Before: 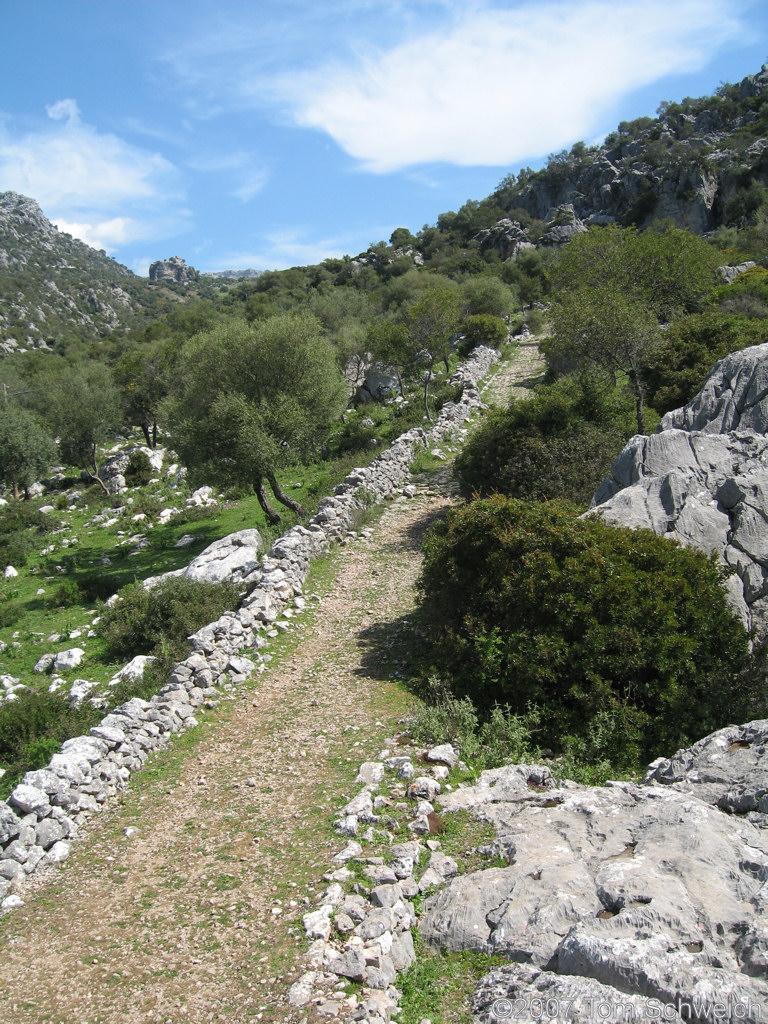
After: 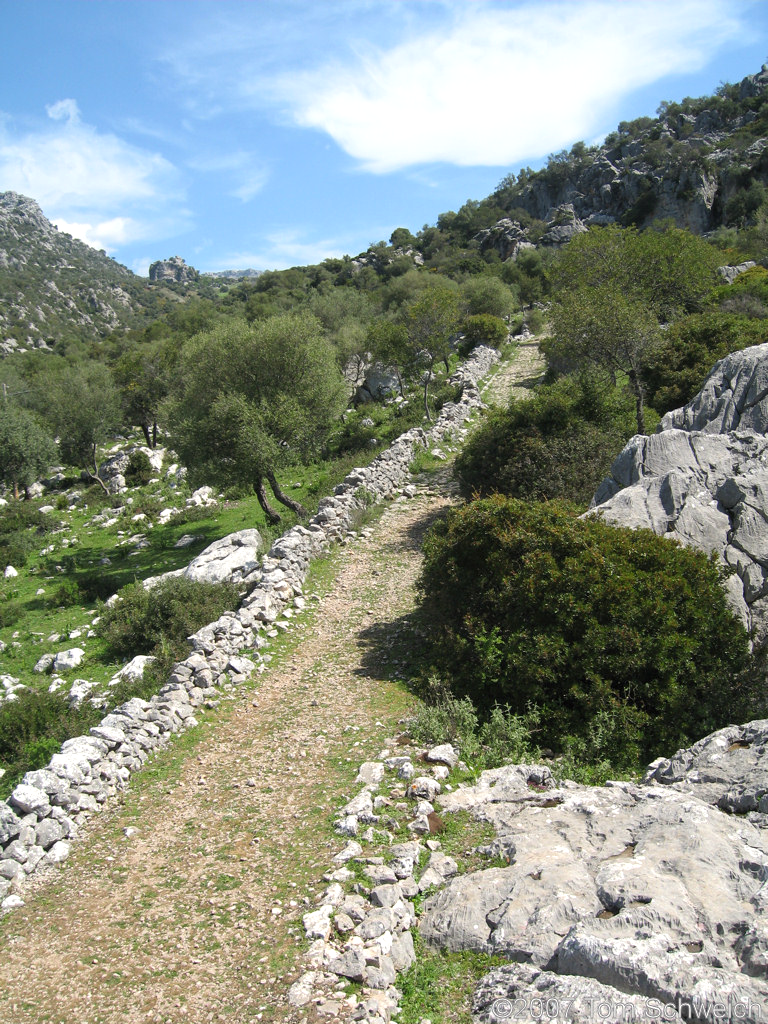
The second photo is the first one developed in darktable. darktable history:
color correction: highlights b* 3
exposure: exposure 0.2 EV, compensate highlight preservation false
